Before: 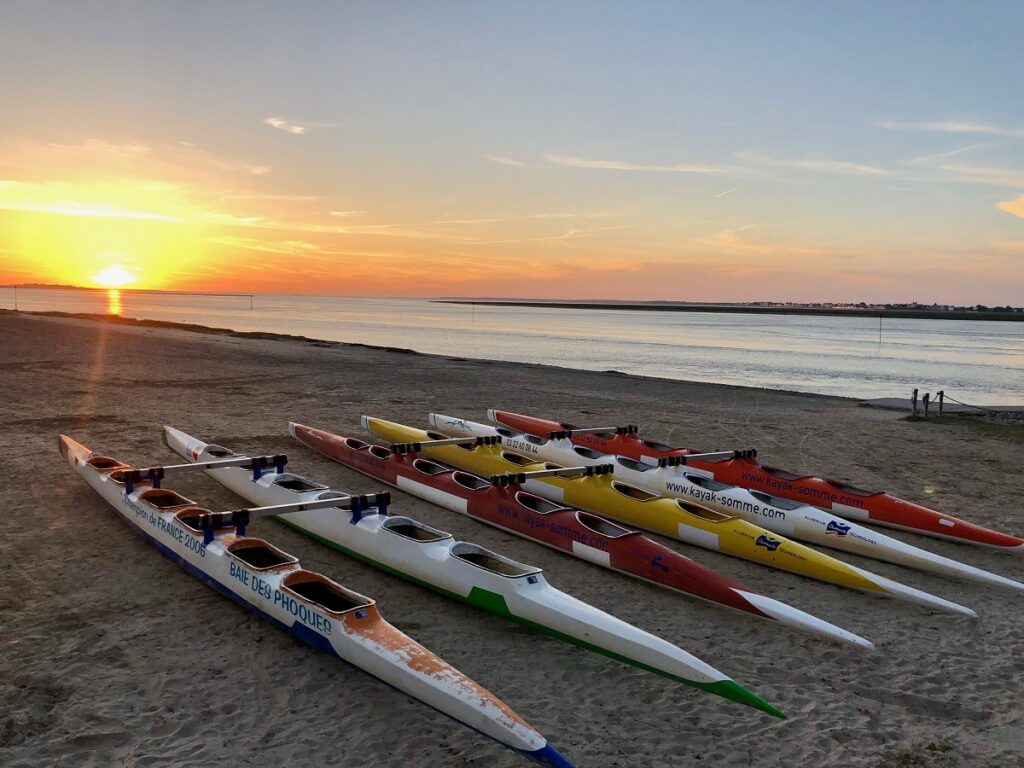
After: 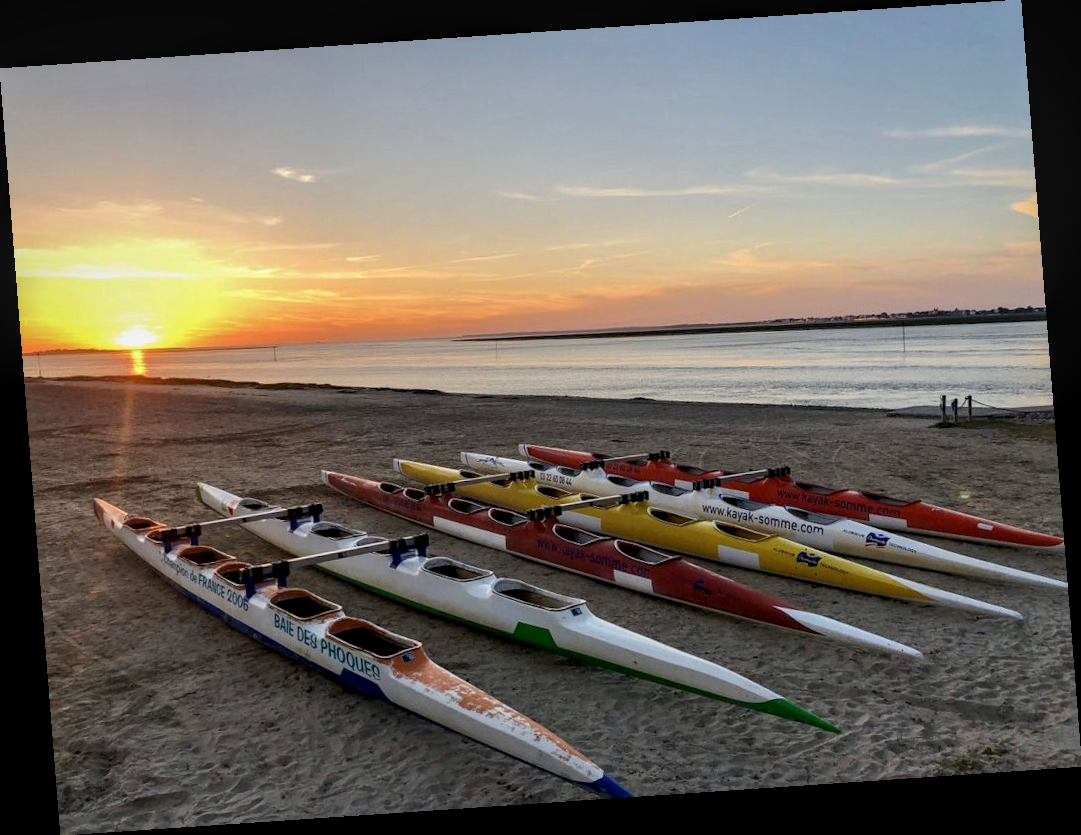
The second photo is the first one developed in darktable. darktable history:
local contrast: detail 130%
rotate and perspective: rotation -4.2°, shear 0.006, automatic cropping off
